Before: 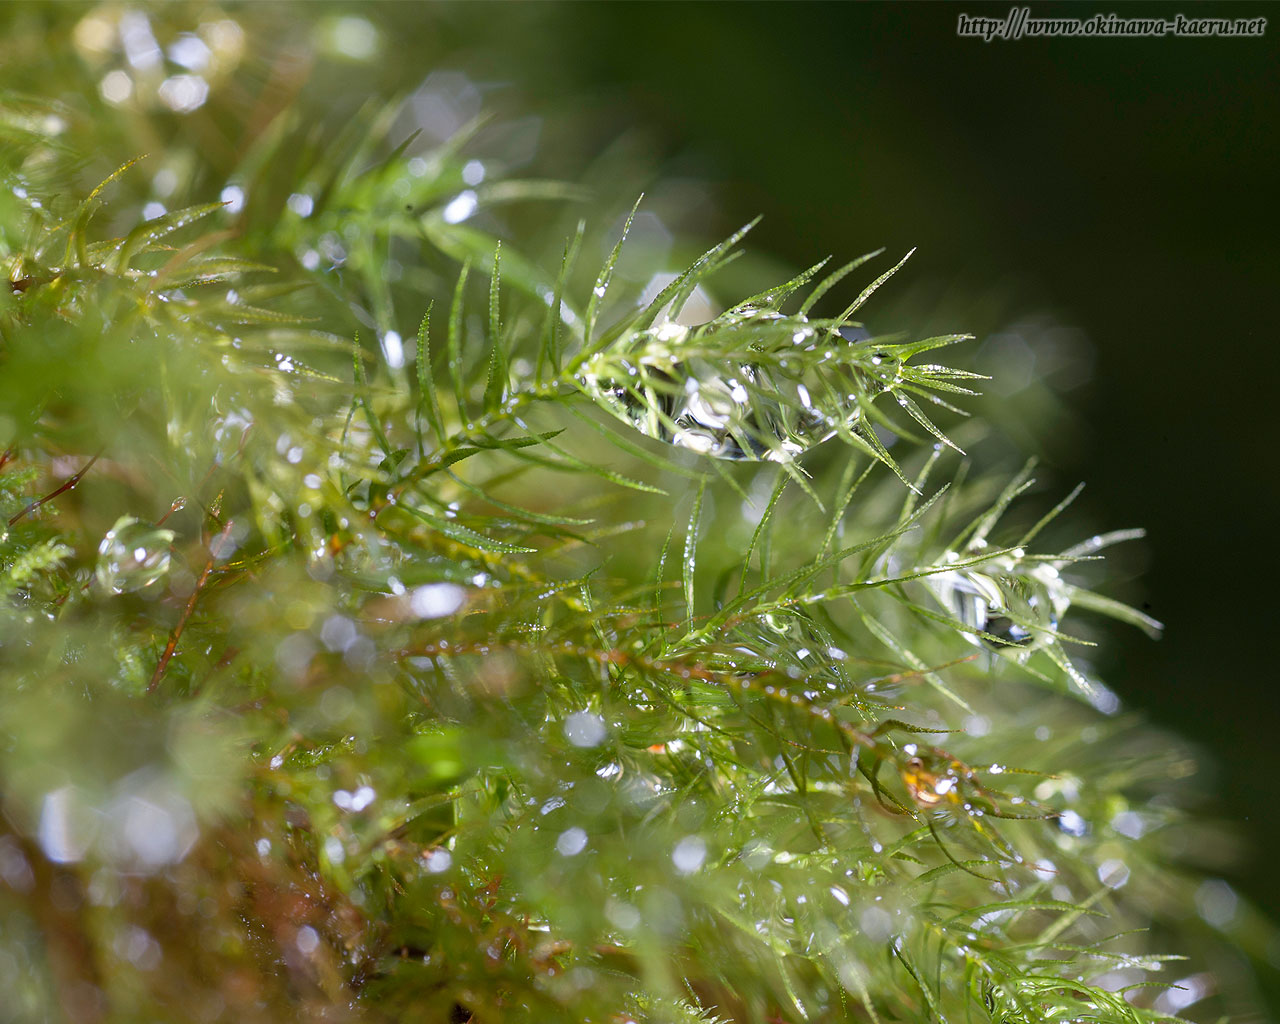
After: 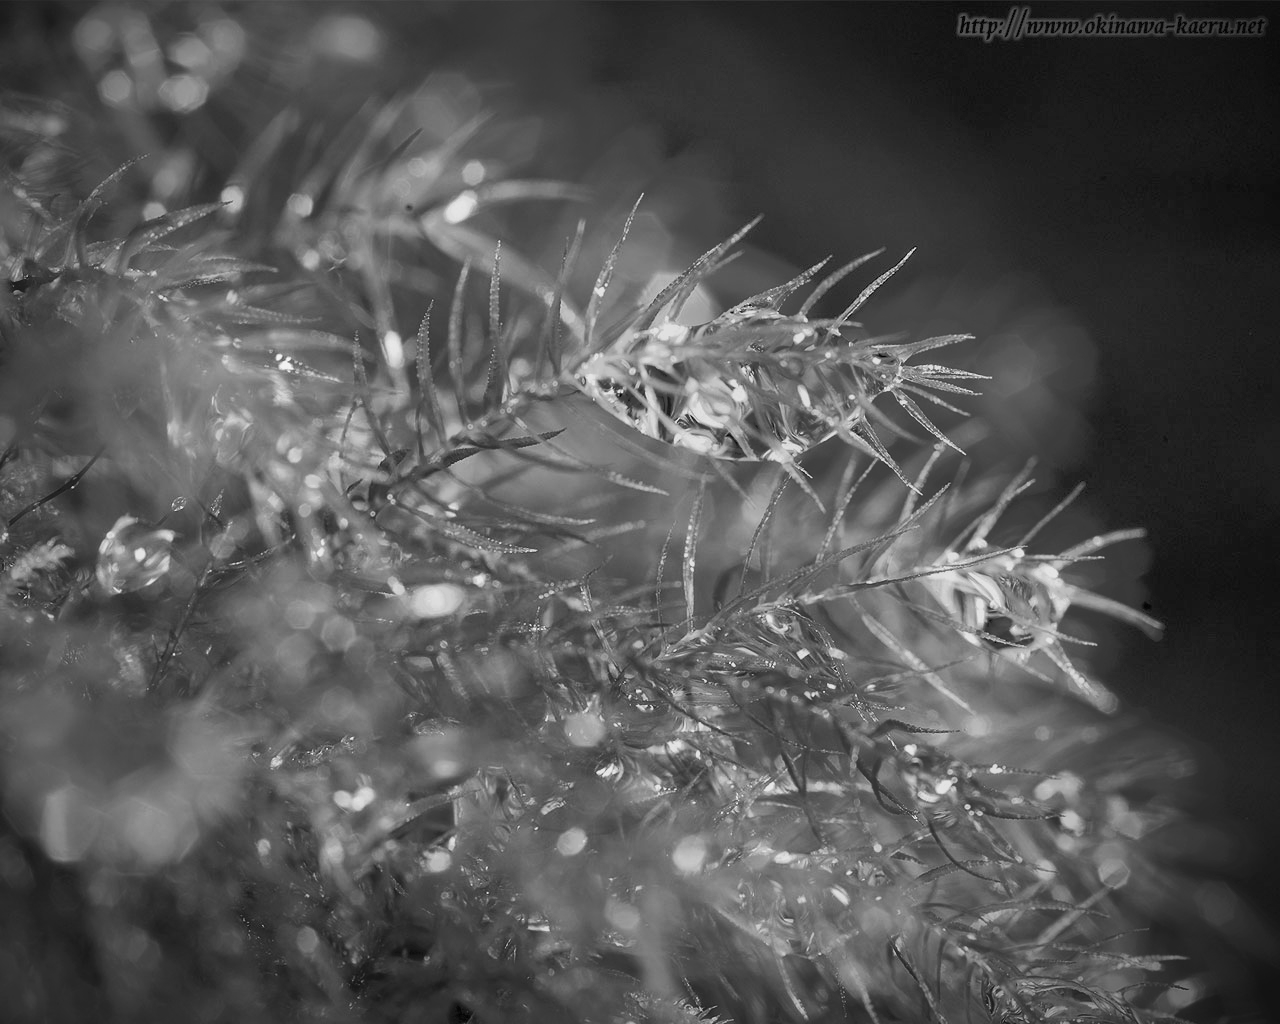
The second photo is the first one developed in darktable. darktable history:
channel mixer: red [0, 0, 0, 1.438, 0, 0, 0], green [0 ×4, 1, 0, 0], blue [0 ×5, 1, 0]
vignetting: fall-off start 67.5%, fall-off radius 67.23%, brightness -0.813, automatic ratio true
vibrance: vibrance 0%
color zones: curves: ch1 [(0, -0.014) (0.143, -0.013) (0.286, -0.013) (0.429, -0.016) (0.571, -0.019) (0.714, -0.015) (0.857, 0.002) (1, -0.014)]
exposure: compensate highlight preservation false
tone mapping: contrast compression 1.36, spatial extent 16.6 | blend: blend mode average, opacity 100%; mask: uniform (no mask)
zone system: zone [-1, 0.149, -1 ×6, 0.928, -1 ×16]
local contrast: mode bilateral grid, contrast 20, coarseness 50, detail 102%, midtone range 0.2
color correction: highlights a* -39.68, highlights b* -40, shadows a* -40, shadows b* -40, saturation -3
color contrast: green-magenta contrast 0.3, blue-yellow contrast 0.15
